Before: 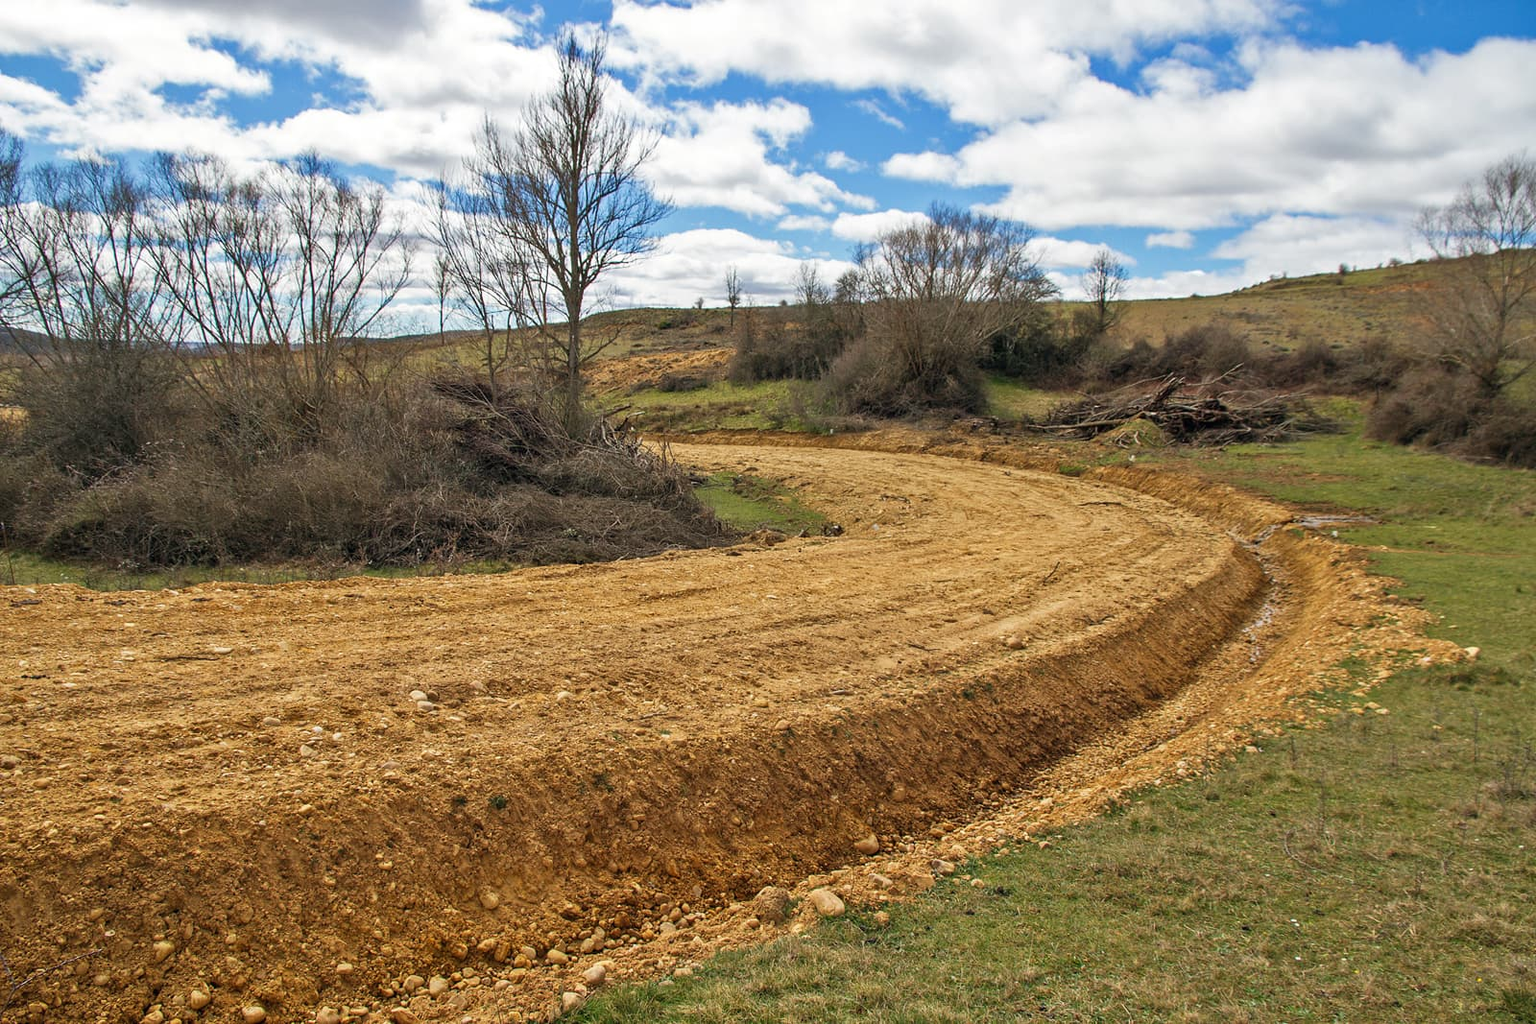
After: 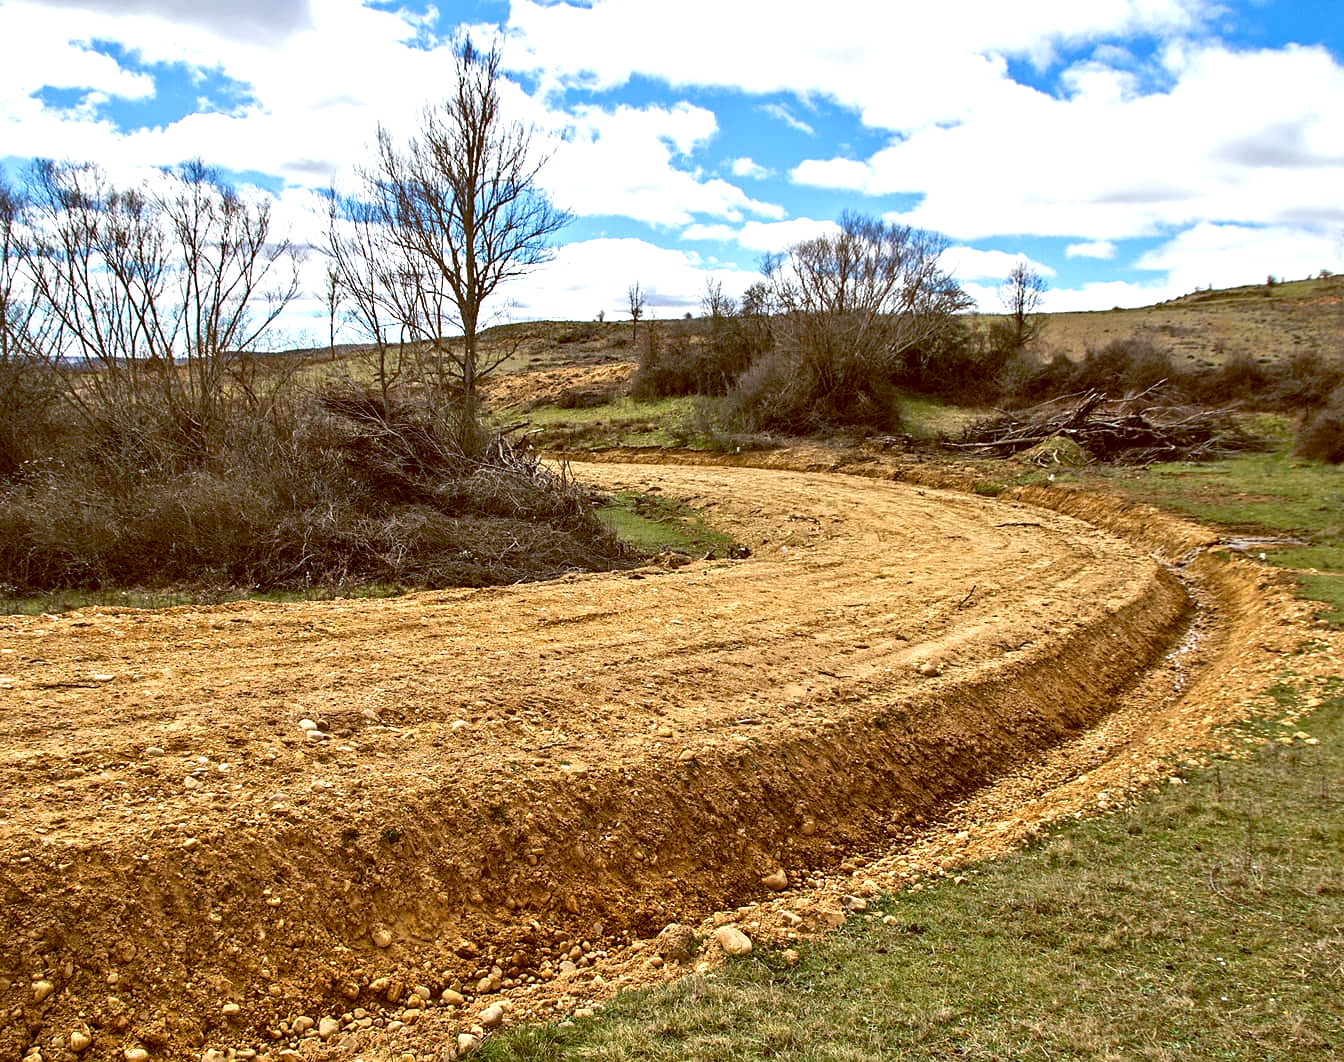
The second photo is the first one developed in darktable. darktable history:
crop: left 8.026%, right 7.374%
sharpen: amount 0.2
color balance: lift [1, 1.015, 1.004, 0.985], gamma [1, 0.958, 0.971, 1.042], gain [1, 0.956, 0.977, 1.044]
tone equalizer: -8 EV -0.75 EV, -7 EV -0.7 EV, -6 EV -0.6 EV, -5 EV -0.4 EV, -3 EV 0.4 EV, -2 EV 0.6 EV, -1 EV 0.7 EV, +0 EV 0.75 EV, edges refinement/feathering 500, mask exposure compensation -1.57 EV, preserve details no
